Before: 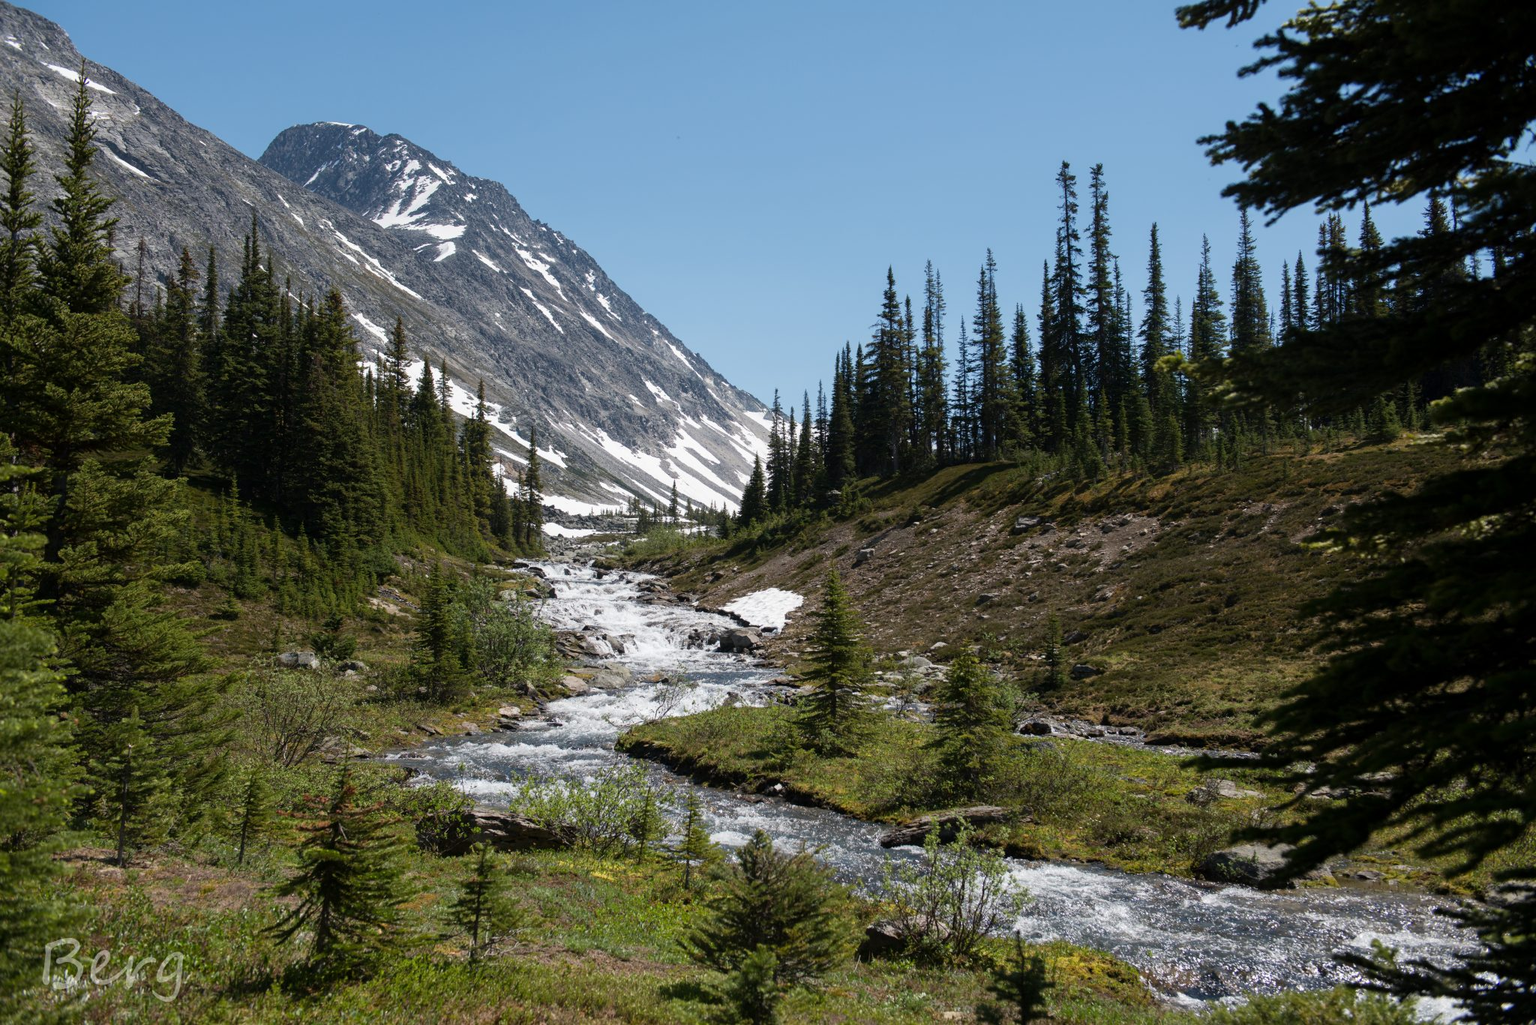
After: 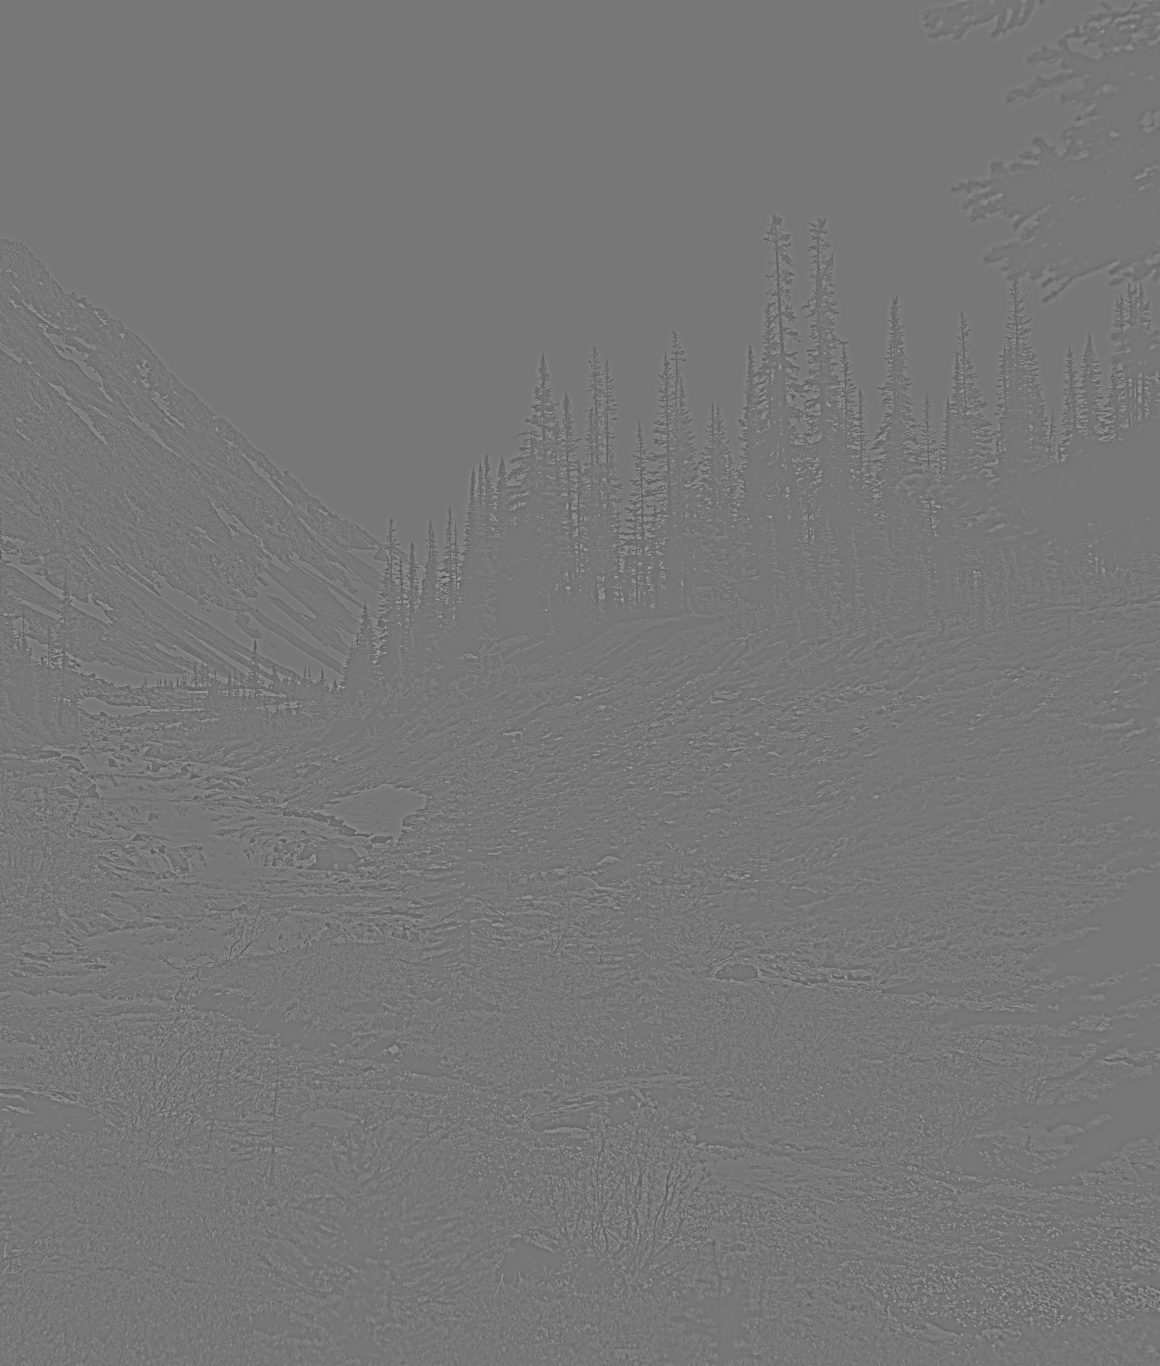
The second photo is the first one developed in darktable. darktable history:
color correction: saturation 3
crop: left 31.458%, top 0%, right 11.876%
highpass: sharpness 5.84%, contrast boost 8.44%
